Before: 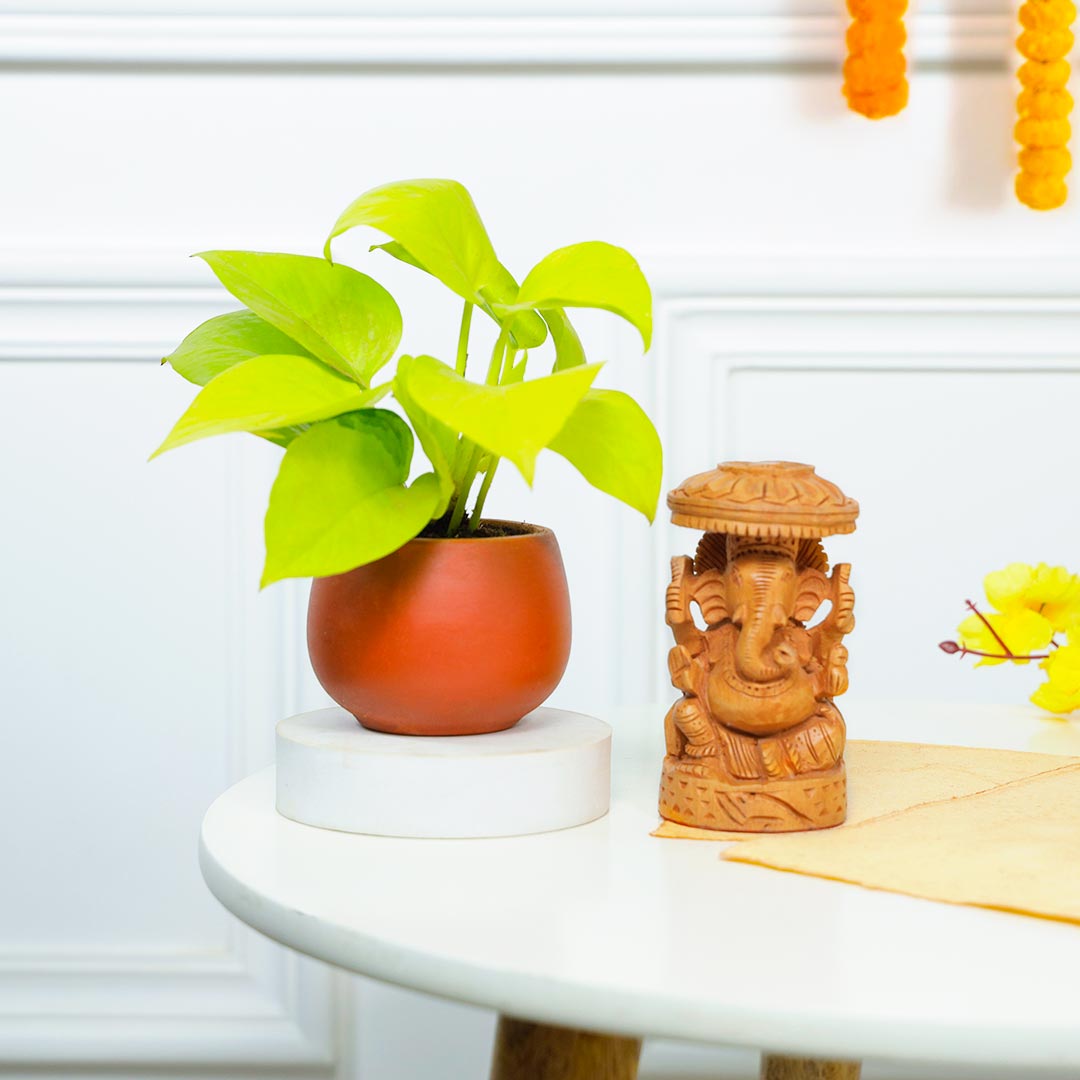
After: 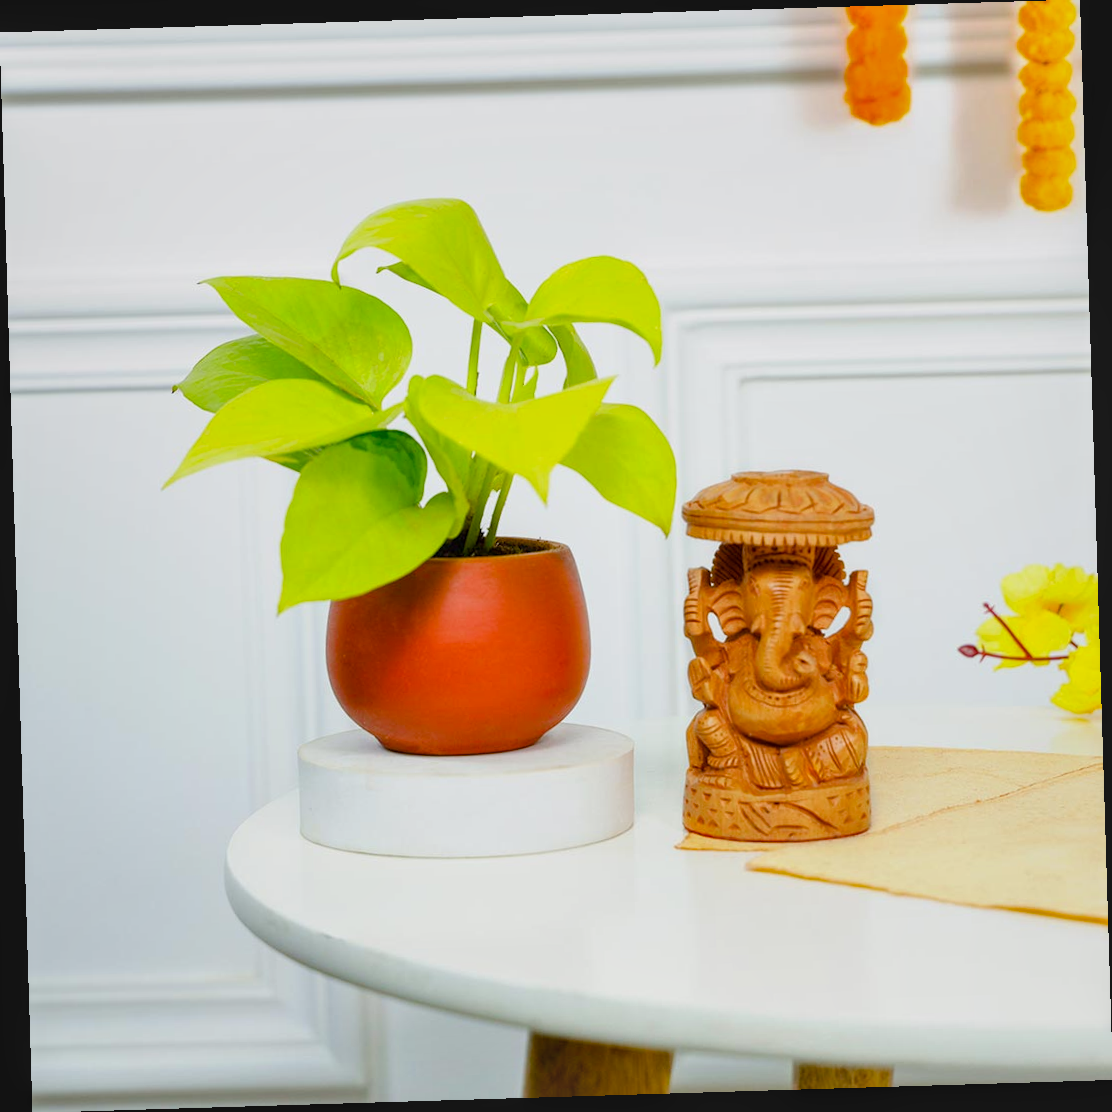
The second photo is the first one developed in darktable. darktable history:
local contrast: detail 110%
rotate and perspective: rotation -1.75°, automatic cropping off
color balance rgb: perceptual saturation grading › global saturation 20%, perceptual saturation grading › highlights -25%, perceptual saturation grading › shadows 50%
